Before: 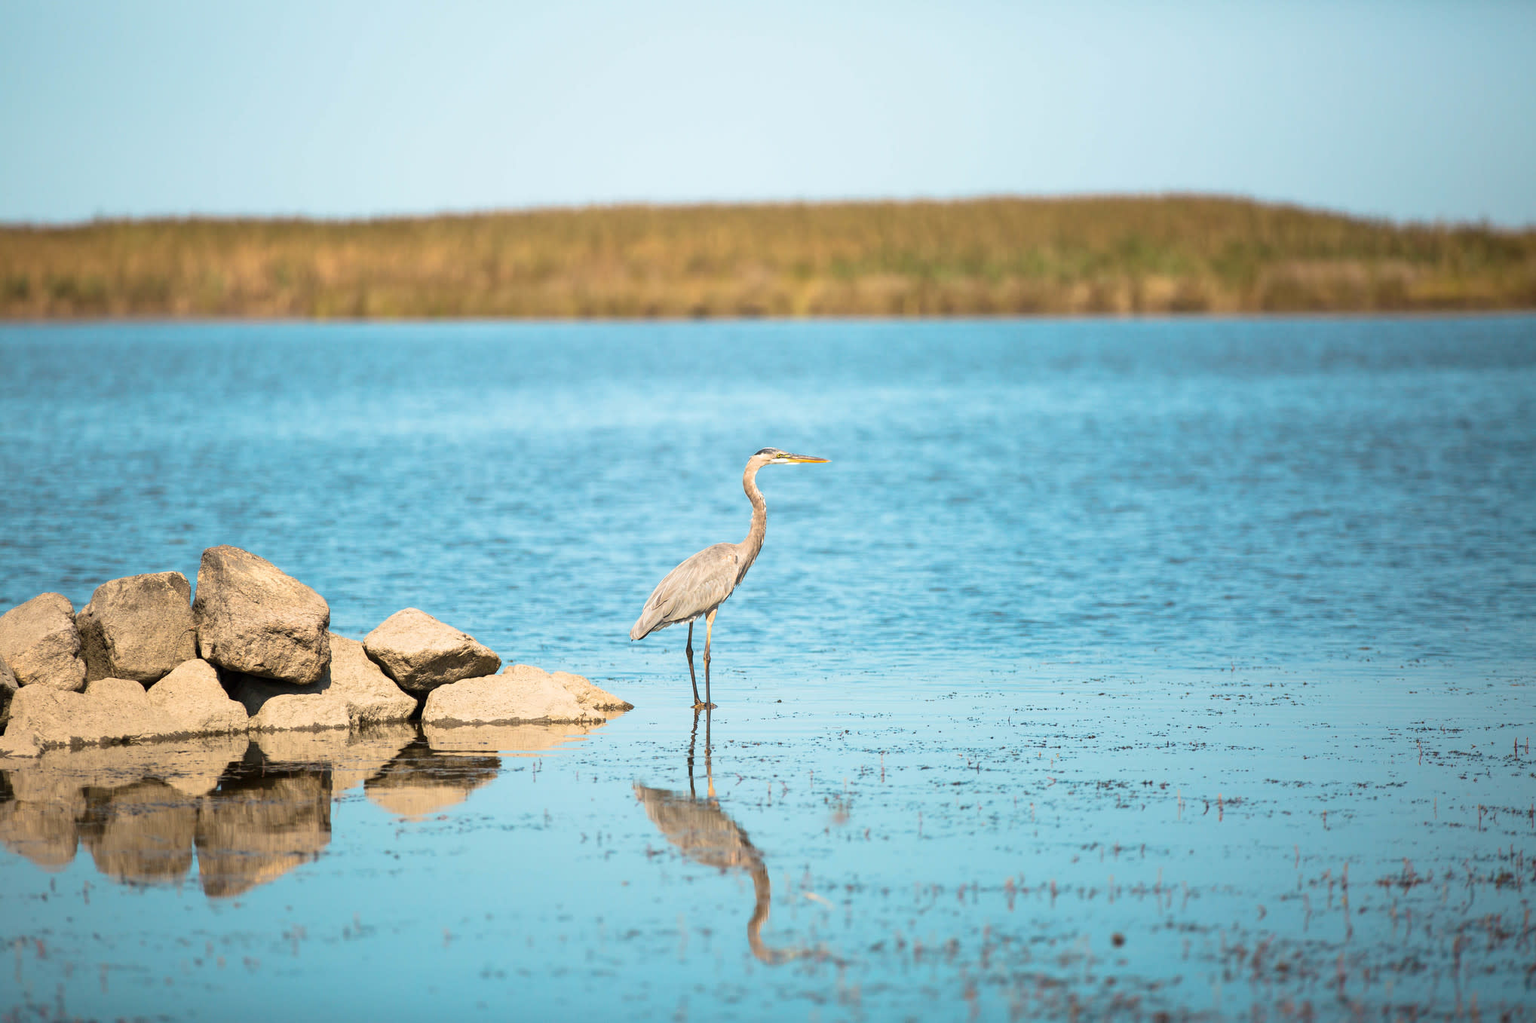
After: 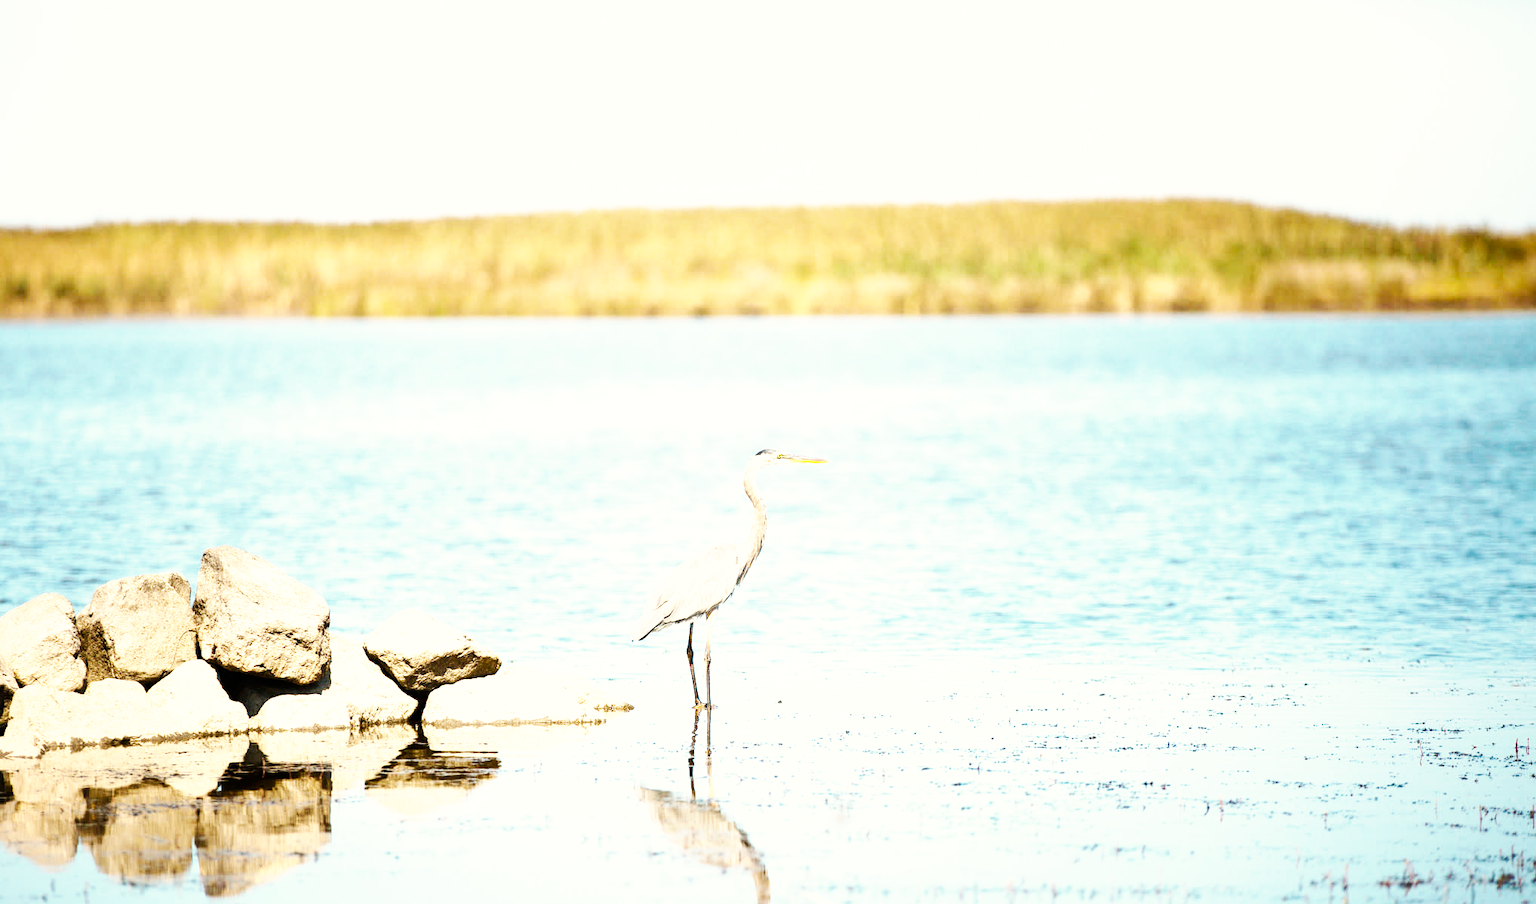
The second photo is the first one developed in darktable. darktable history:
tone equalizer: -8 EV -0.719 EV, -7 EV -0.74 EV, -6 EV -0.583 EV, -5 EV -0.362 EV, -3 EV 0.37 EV, -2 EV 0.6 EV, -1 EV 0.689 EV, +0 EV 0.73 EV
base curve: curves: ch0 [(0, 0) (0.007, 0.004) (0.027, 0.03) (0.046, 0.07) (0.207, 0.54) (0.442, 0.872) (0.673, 0.972) (1, 1)], preserve colors none
crop and rotate: top 0%, bottom 11.571%
shadows and highlights: shadows -86.42, highlights -35.95, soften with gaussian
color correction: highlights b* 3.04
